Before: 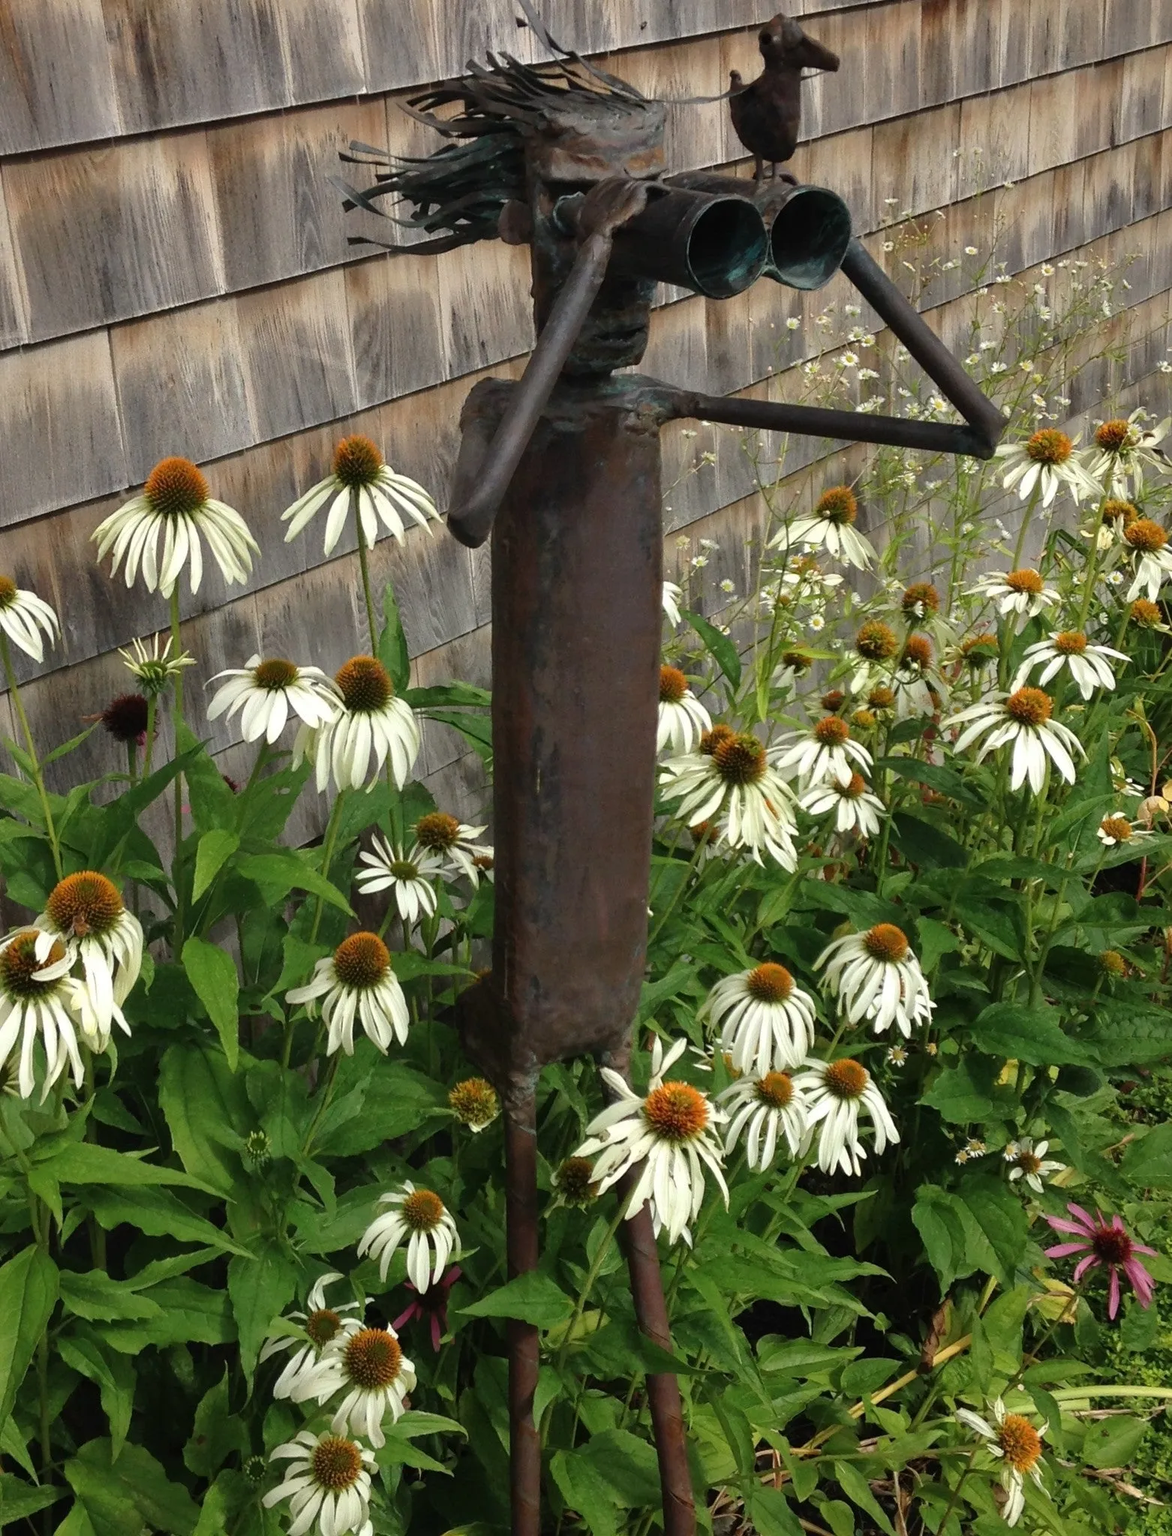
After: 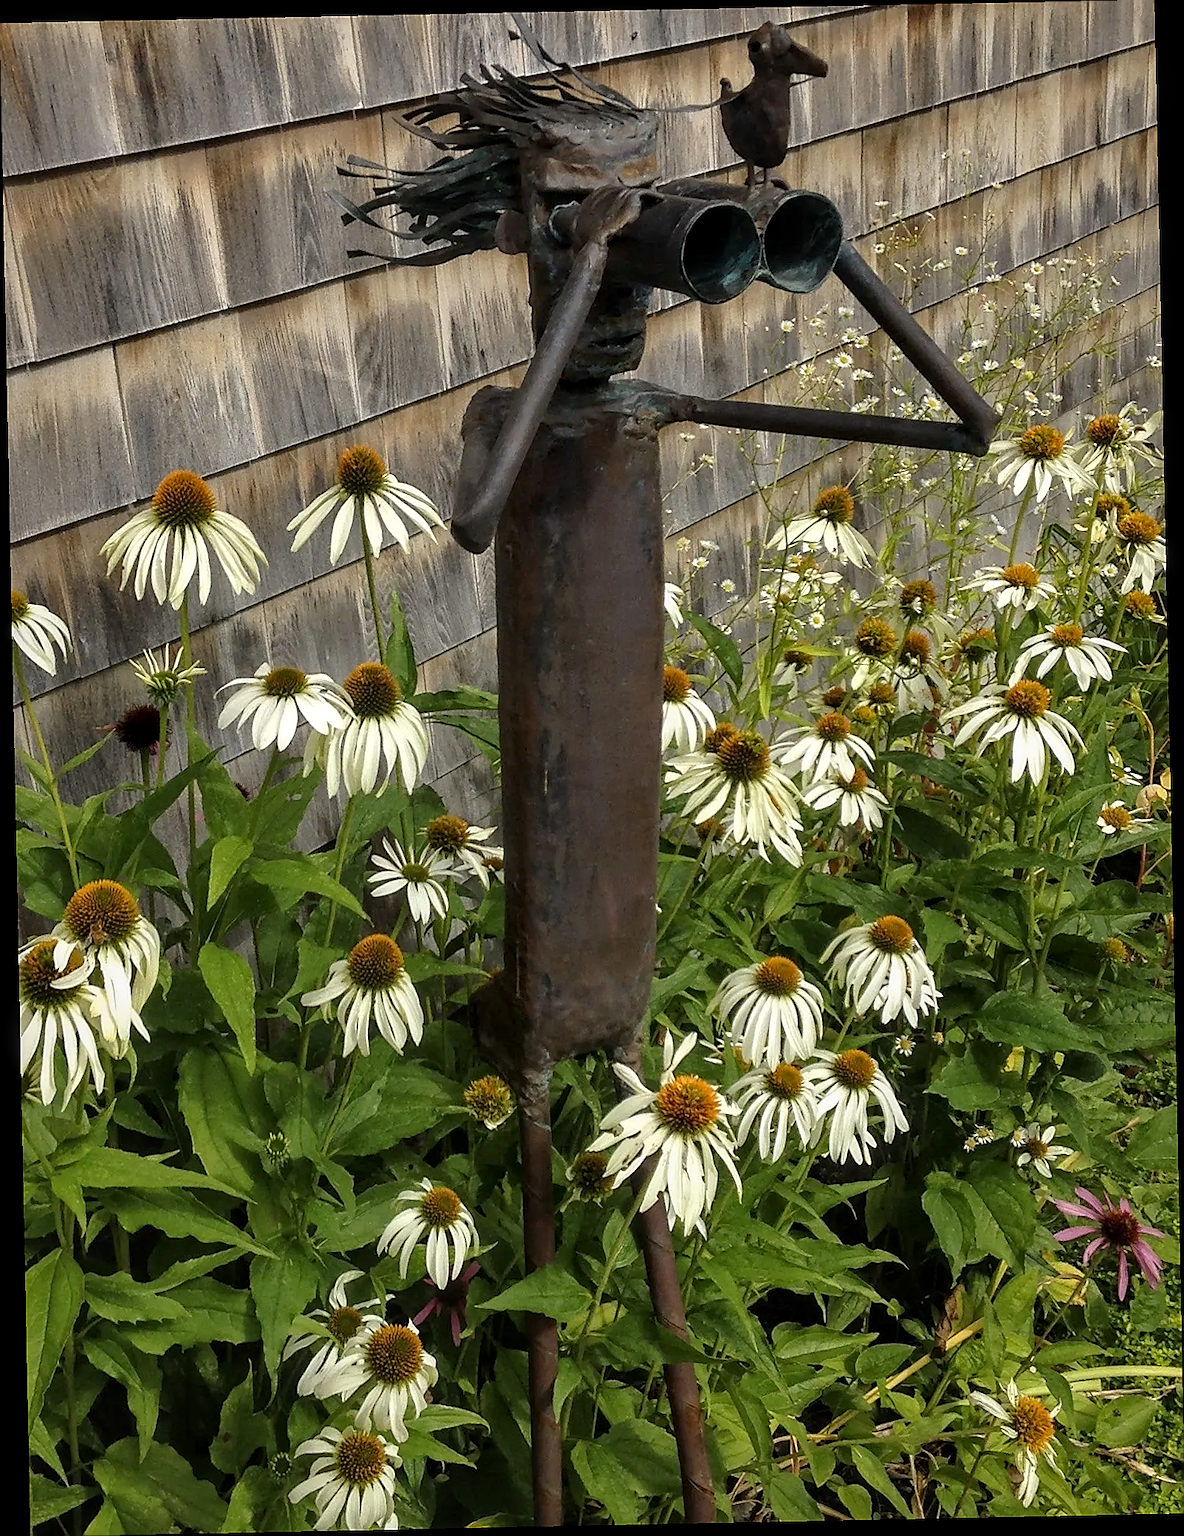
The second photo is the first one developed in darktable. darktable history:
rotate and perspective: rotation -1.17°, automatic cropping off
sharpen: radius 1.4, amount 1.25, threshold 0.7
color contrast: green-magenta contrast 0.8, blue-yellow contrast 1.1, unbound 0
exposure: black level correction 0.001, compensate highlight preservation false
local contrast: on, module defaults
